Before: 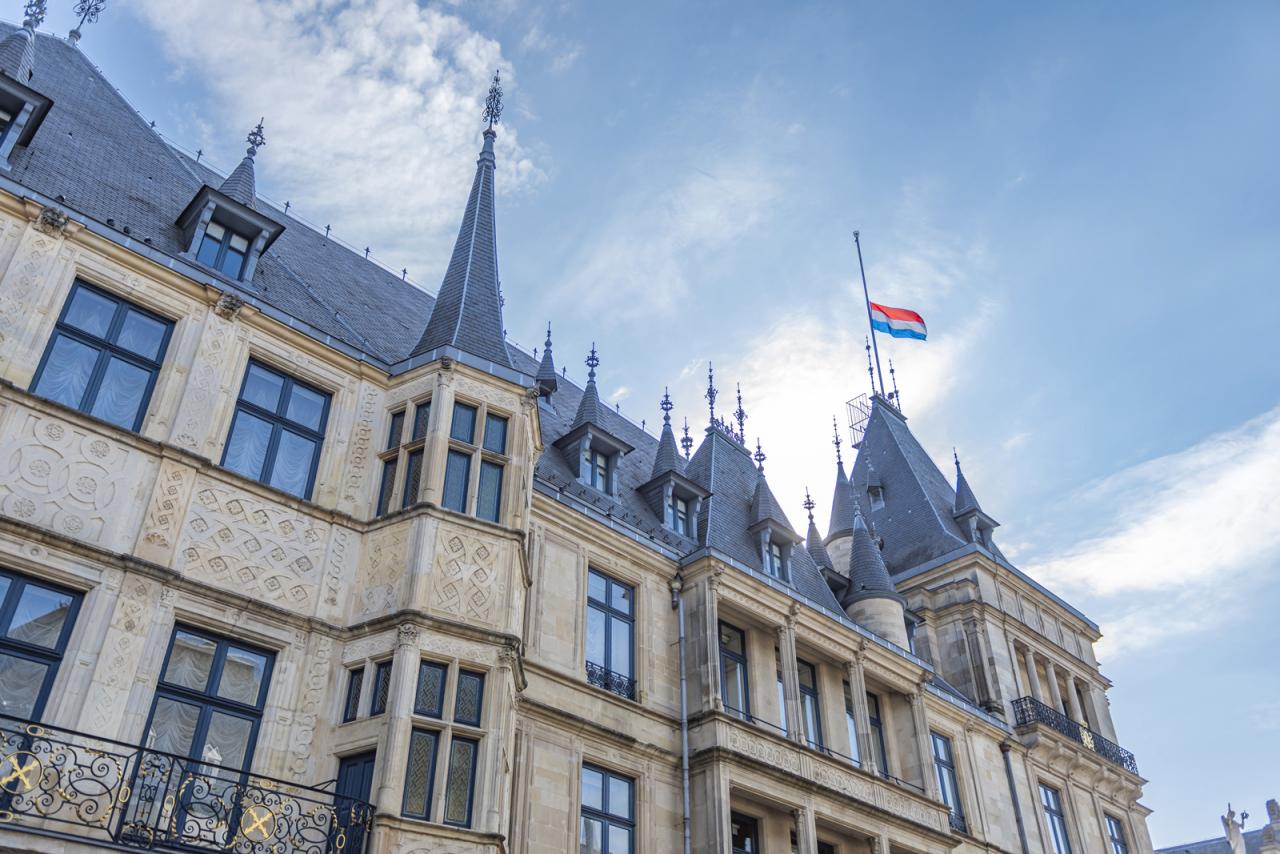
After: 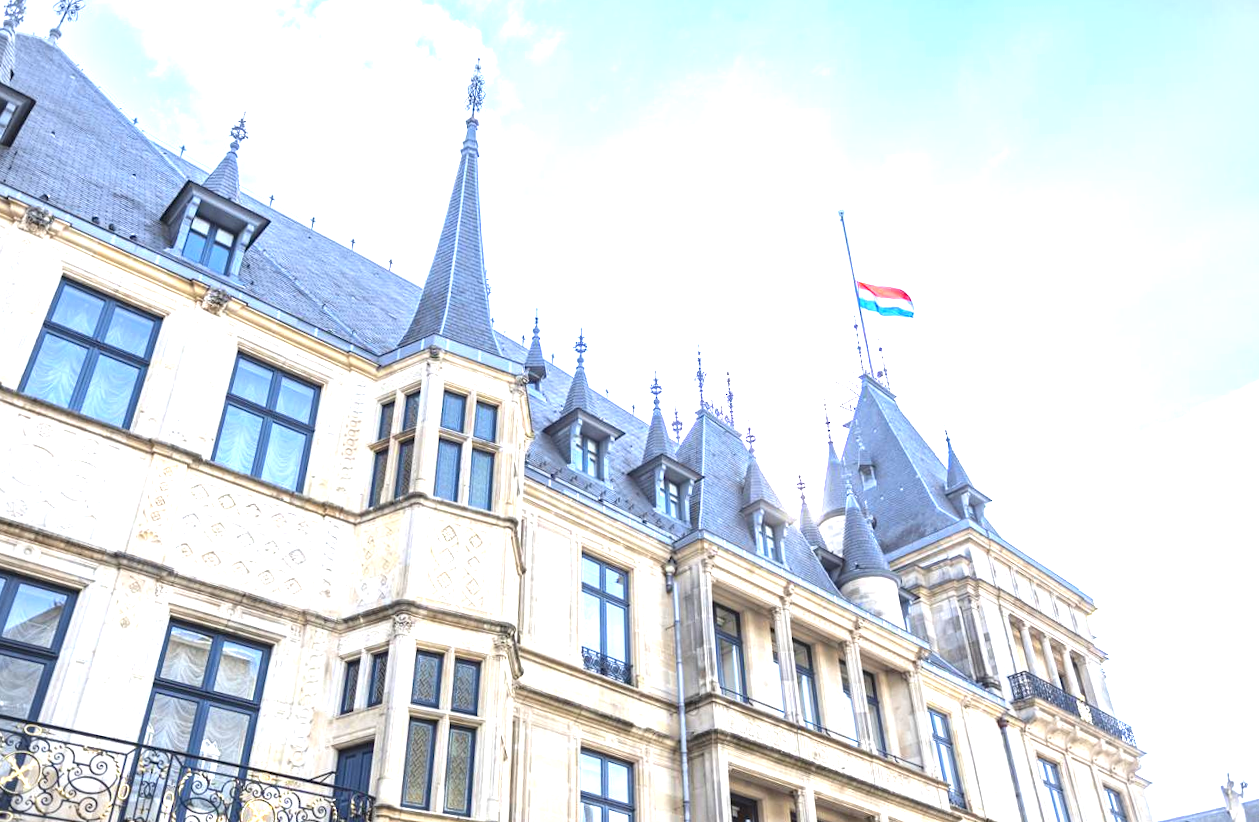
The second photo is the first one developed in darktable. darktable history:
vignetting: fall-off start 91.19%
exposure: black level correction 0, exposure 1.675 EV, compensate exposure bias true, compensate highlight preservation false
rotate and perspective: rotation -1.42°, crop left 0.016, crop right 0.984, crop top 0.035, crop bottom 0.965
